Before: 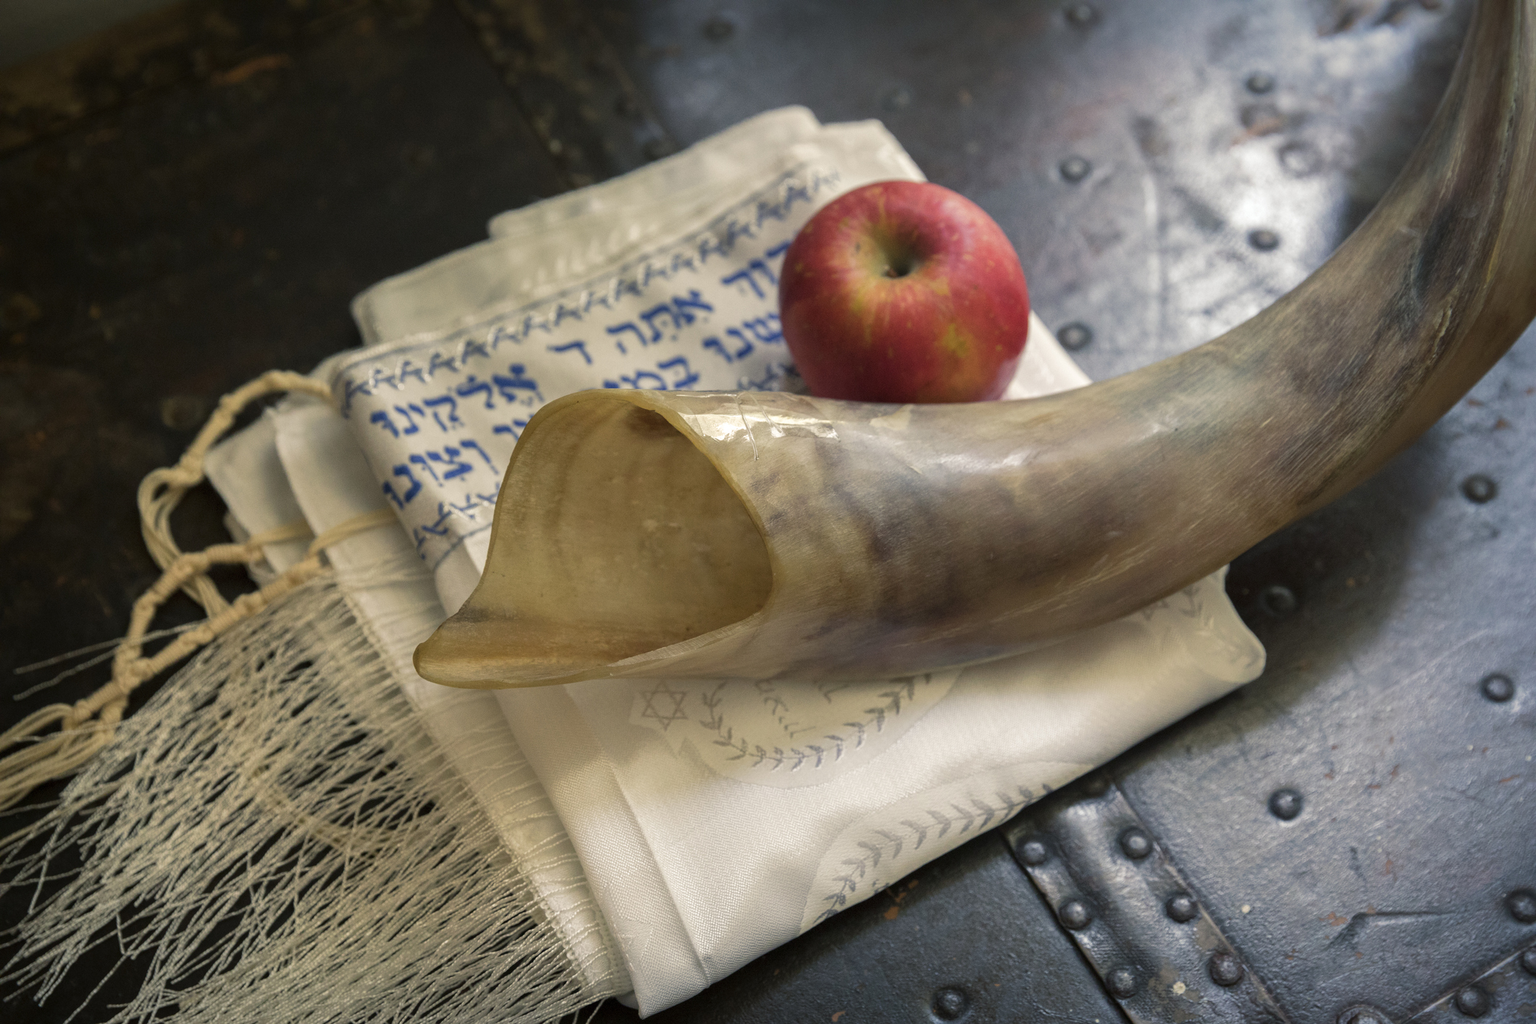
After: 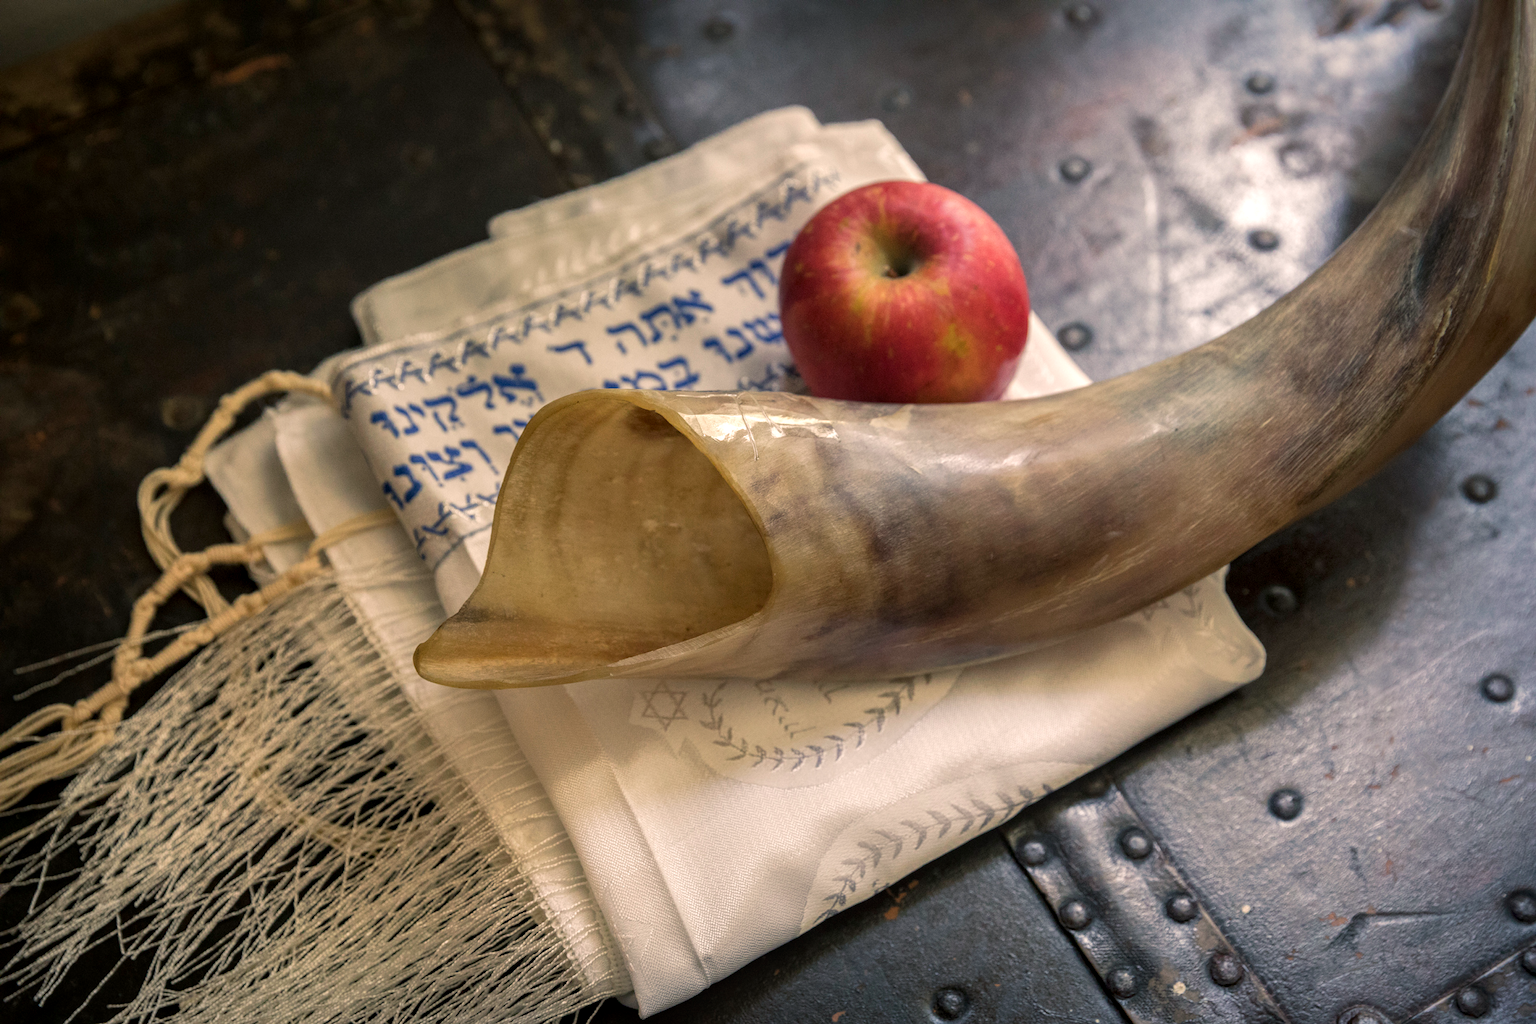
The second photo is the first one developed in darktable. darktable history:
color correction: highlights a* 5.86, highlights b* 4.71
local contrast: on, module defaults
